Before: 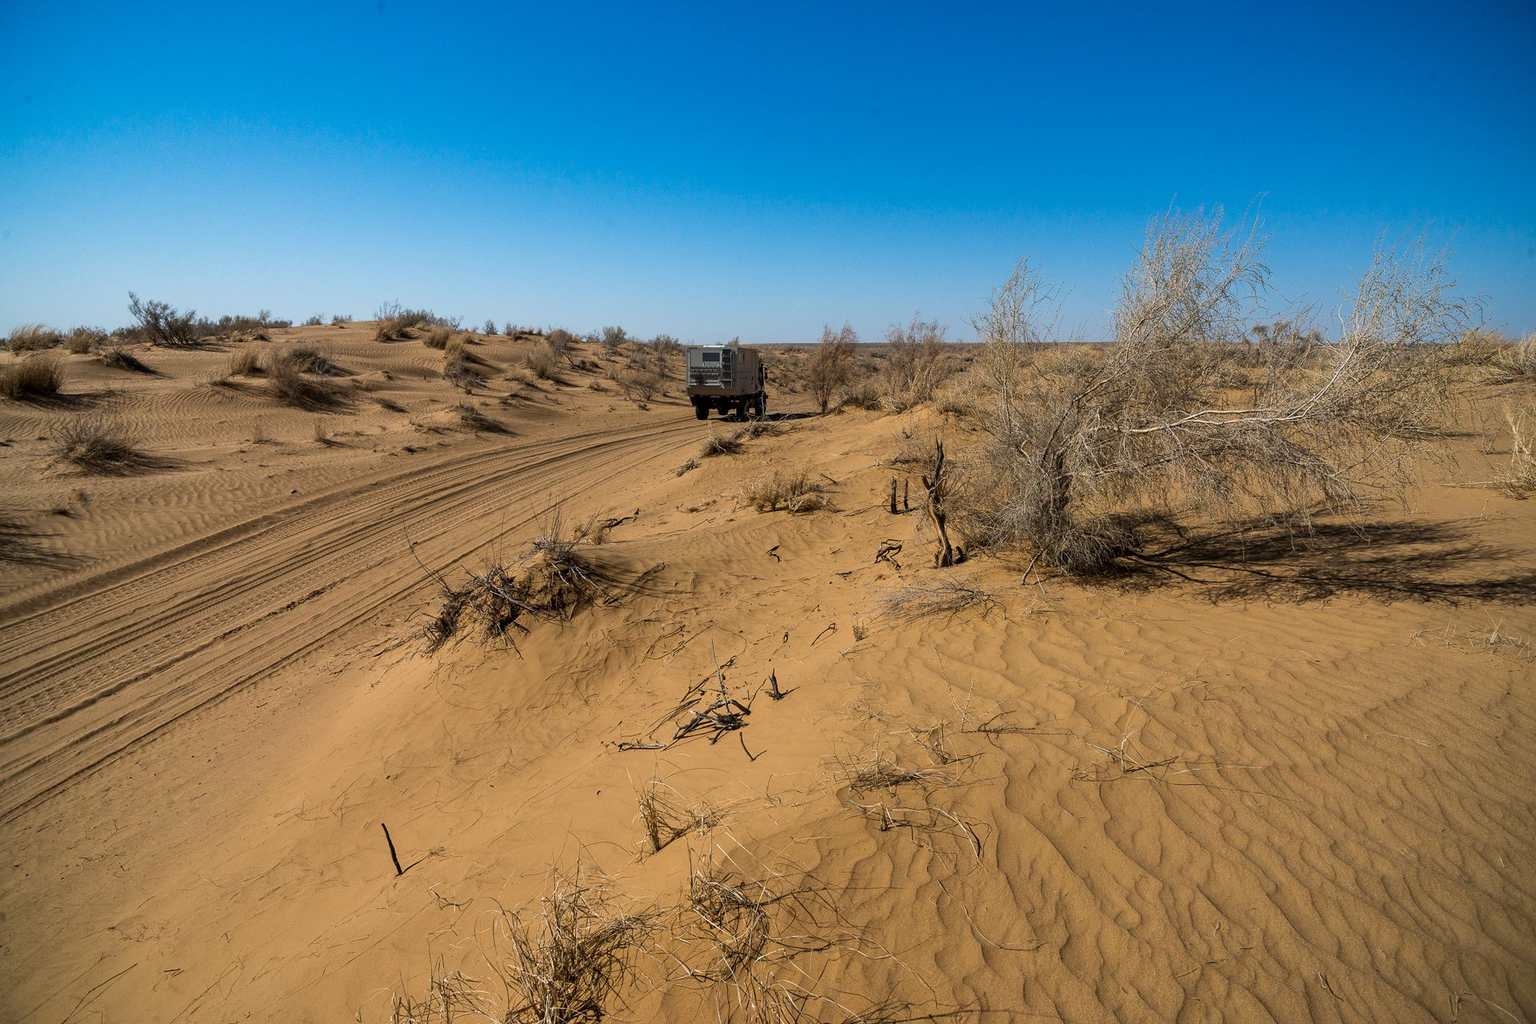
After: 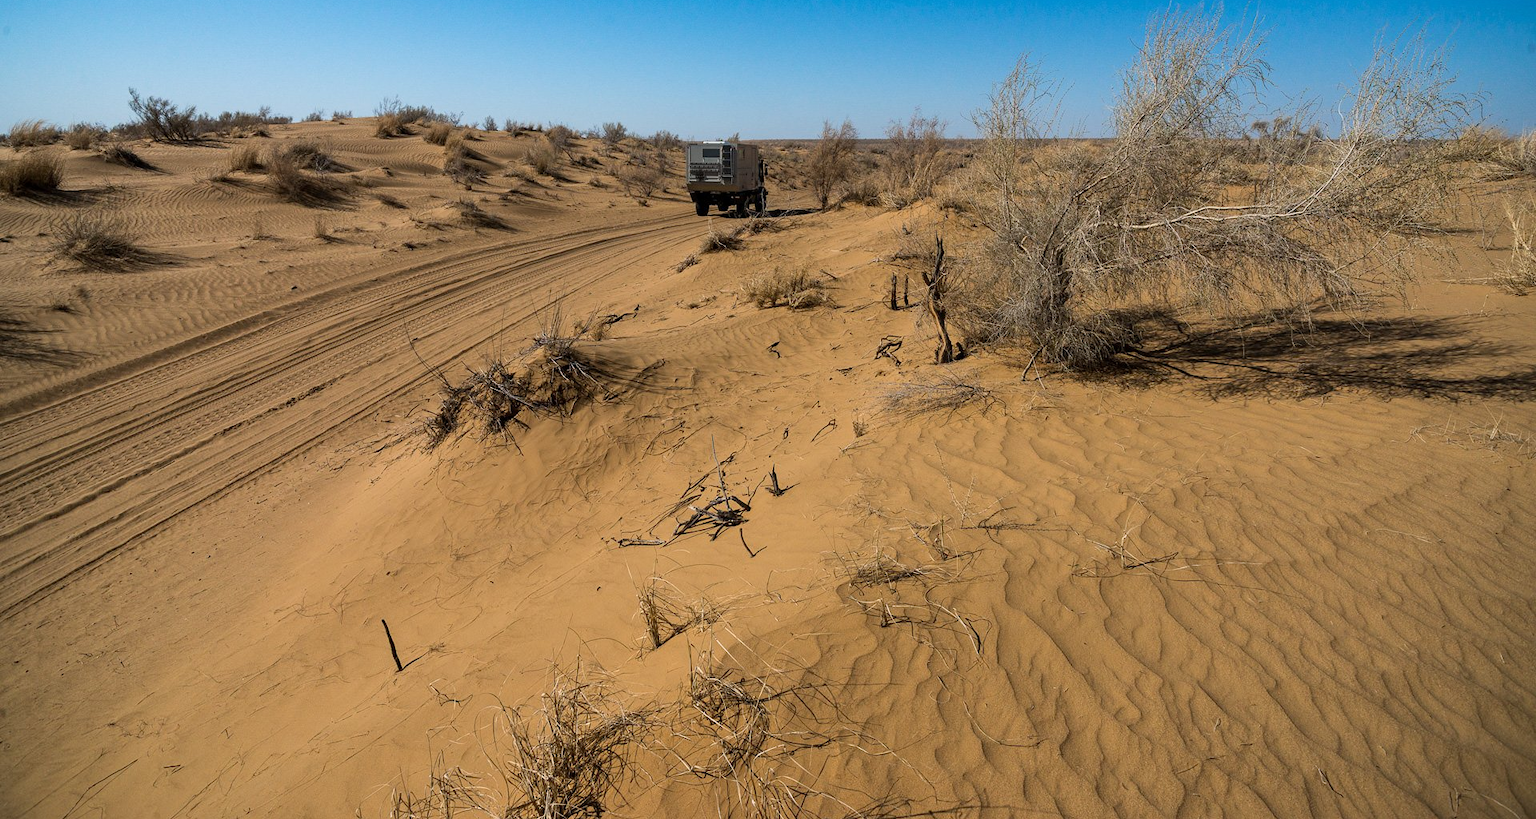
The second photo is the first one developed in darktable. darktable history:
crop and rotate: top 19.998%
